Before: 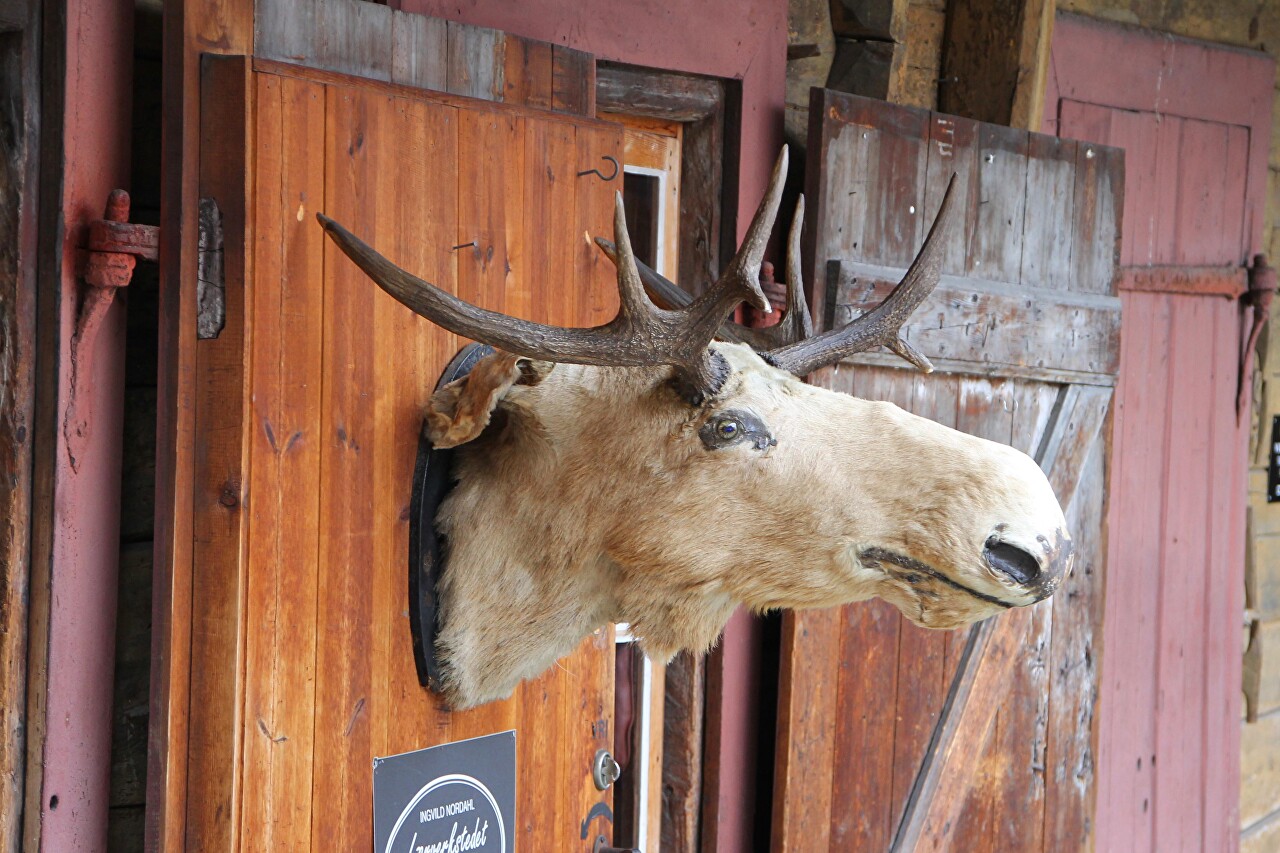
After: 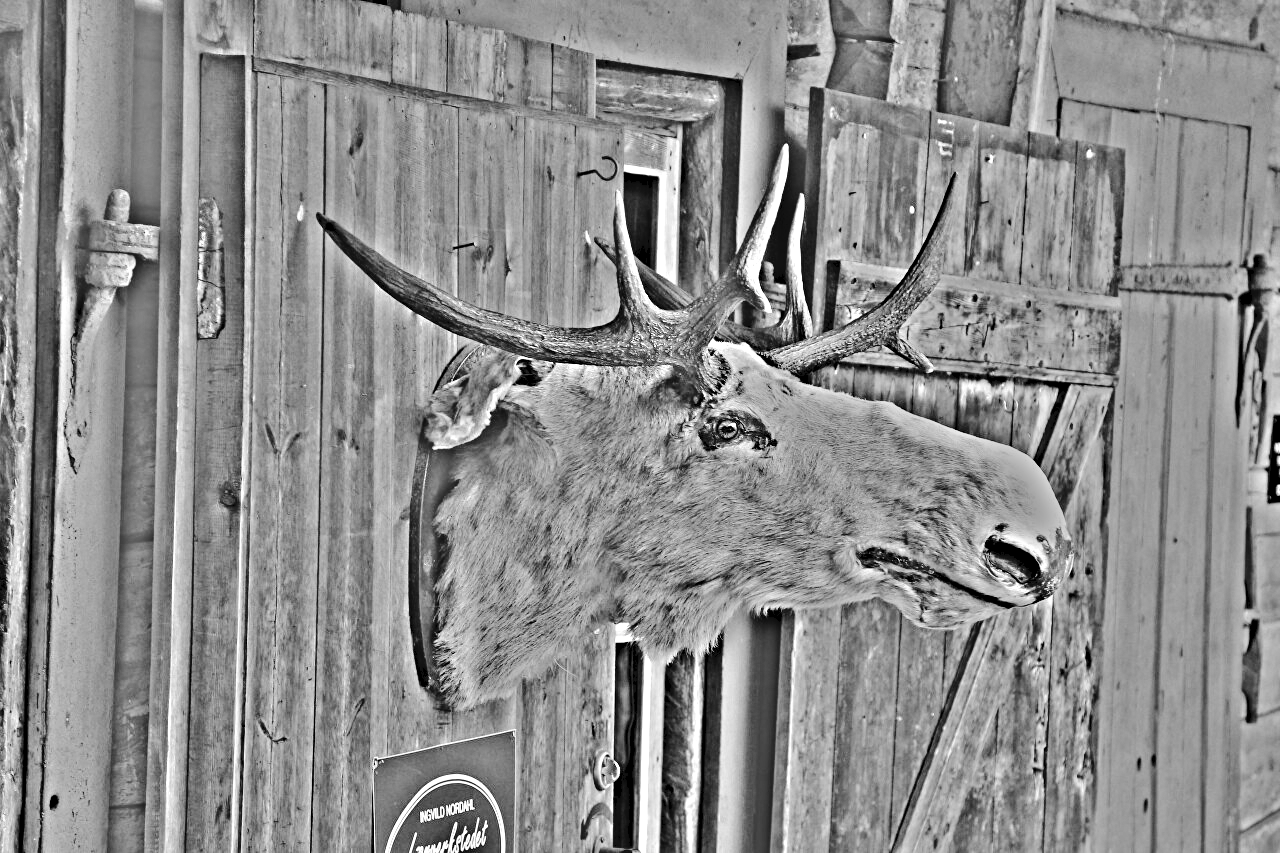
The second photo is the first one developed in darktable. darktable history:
tone curve: curves: ch0 [(0, 0) (0.003, 0.034) (0.011, 0.038) (0.025, 0.046) (0.044, 0.054) (0.069, 0.06) (0.1, 0.079) (0.136, 0.114) (0.177, 0.151) (0.224, 0.213) (0.277, 0.293) (0.335, 0.385) (0.399, 0.482) (0.468, 0.578) (0.543, 0.655) (0.623, 0.724) (0.709, 0.786) (0.801, 0.854) (0.898, 0.922) (1, 1)], preserve colors none
highpass: on, module defaults
